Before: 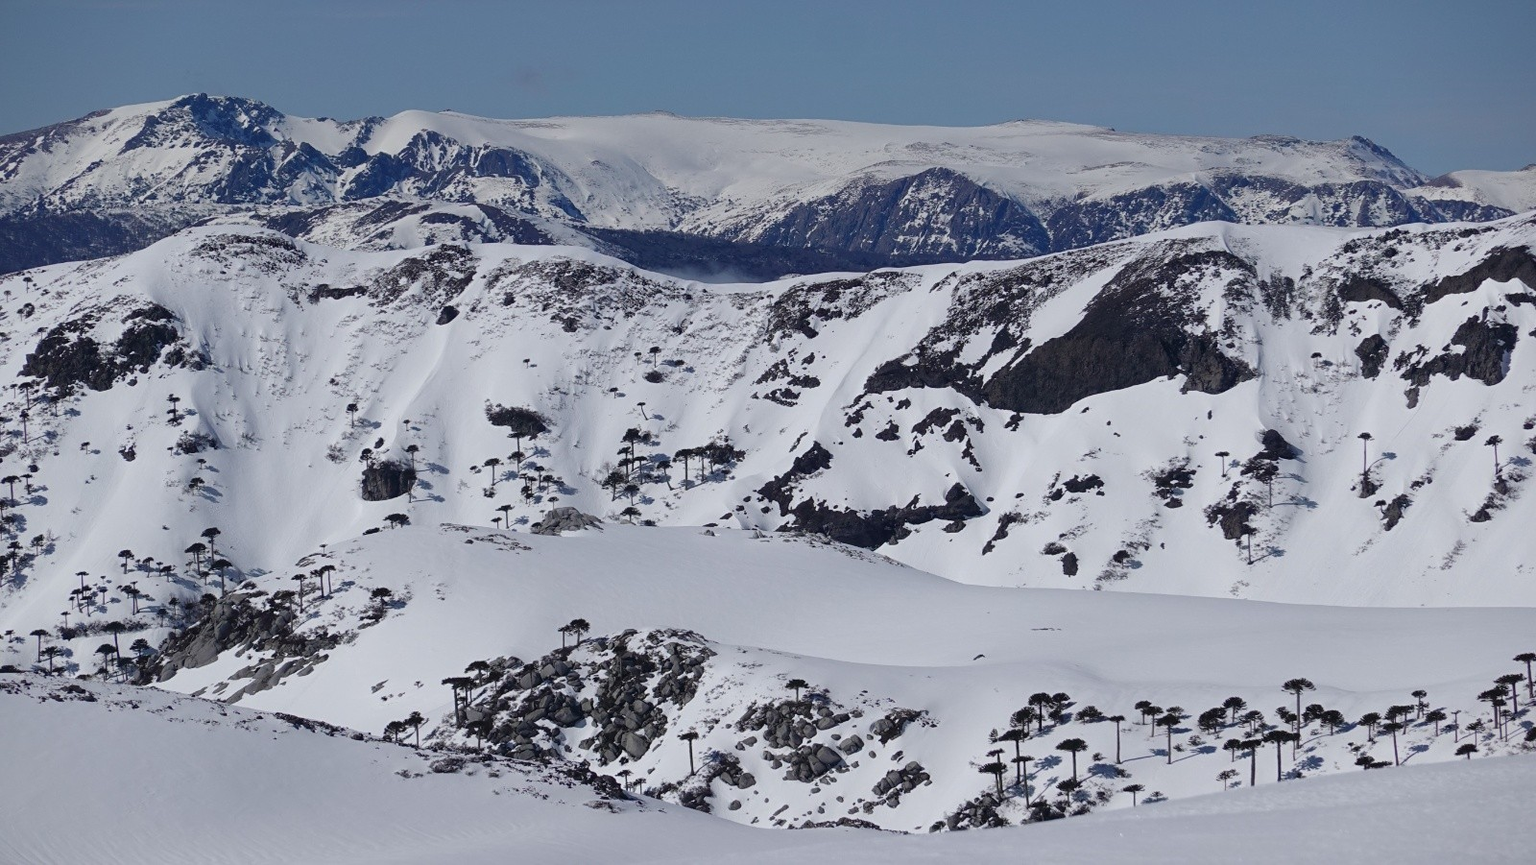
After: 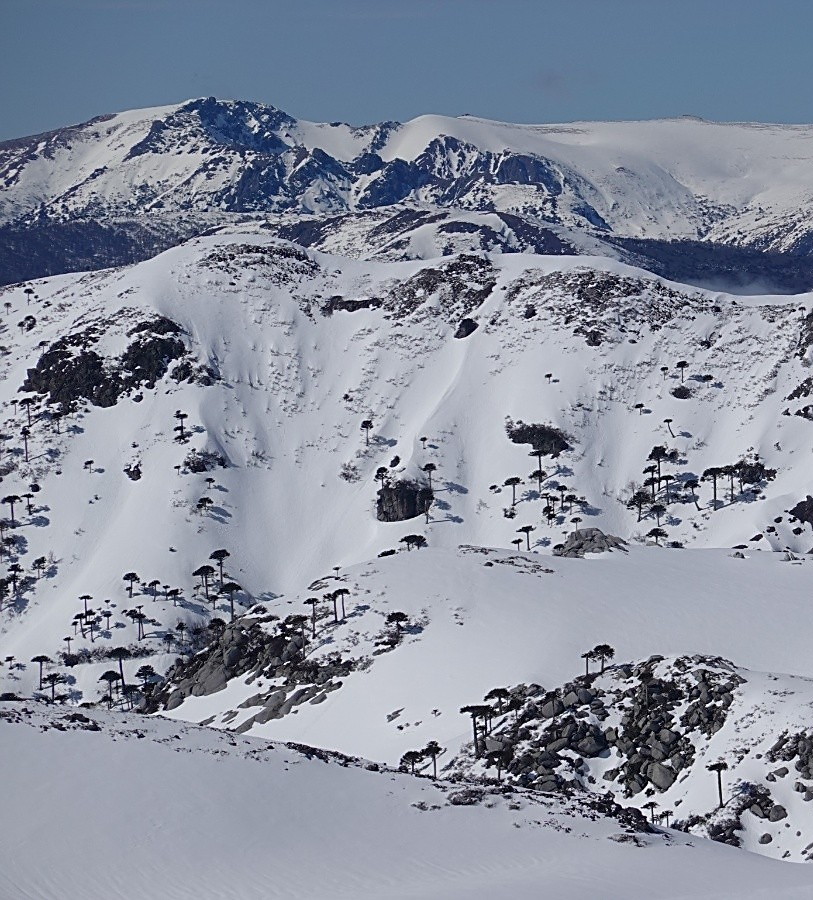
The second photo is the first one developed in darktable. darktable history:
crop and rotate: left 0.037%, top 0%, right 49.112%
sharpen: on, module defaults
